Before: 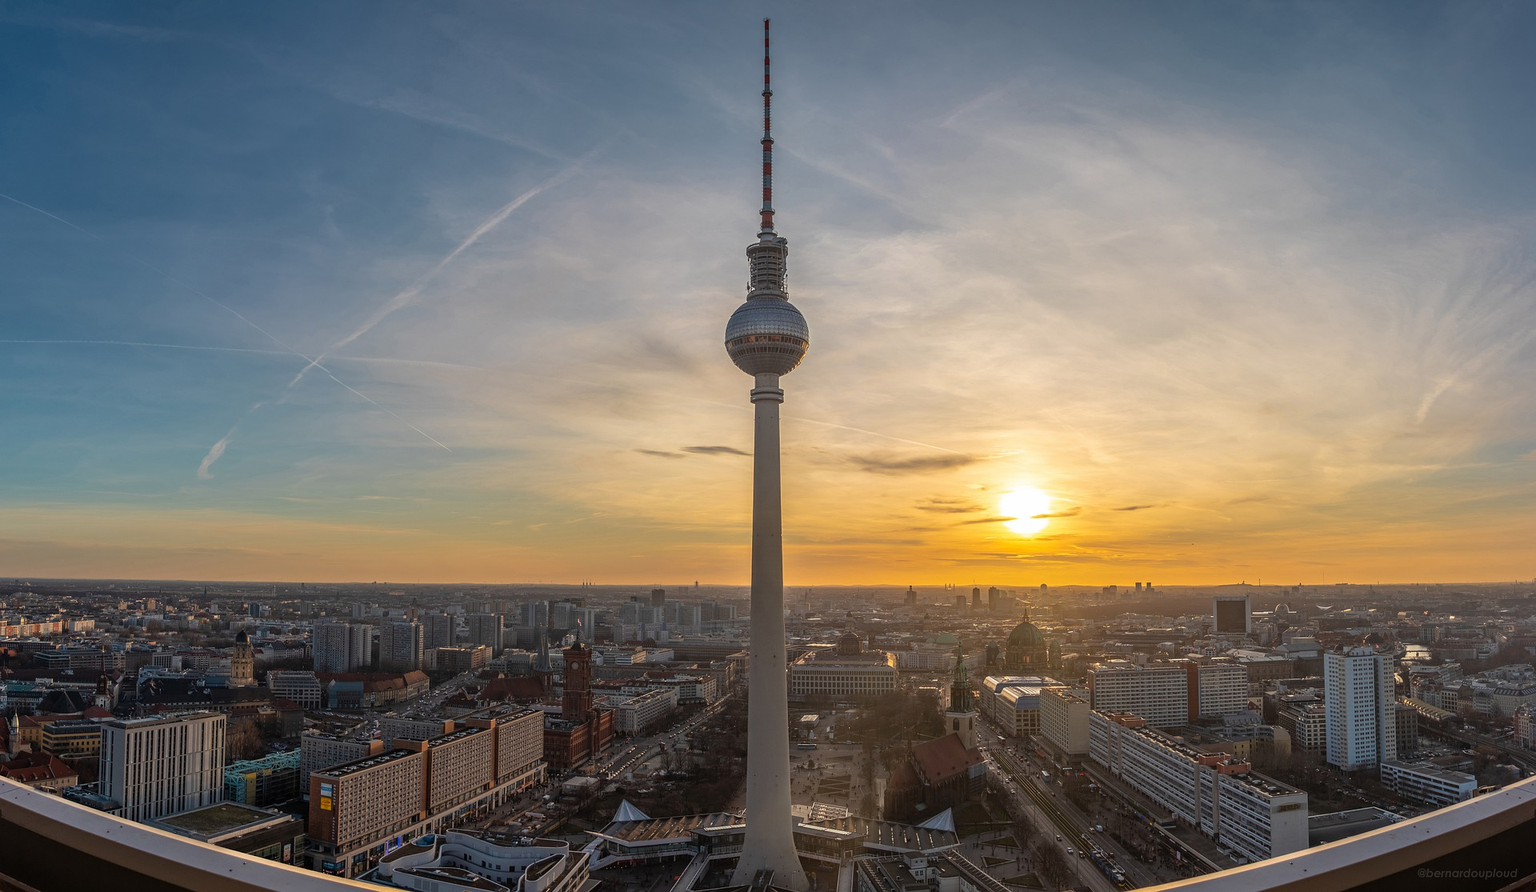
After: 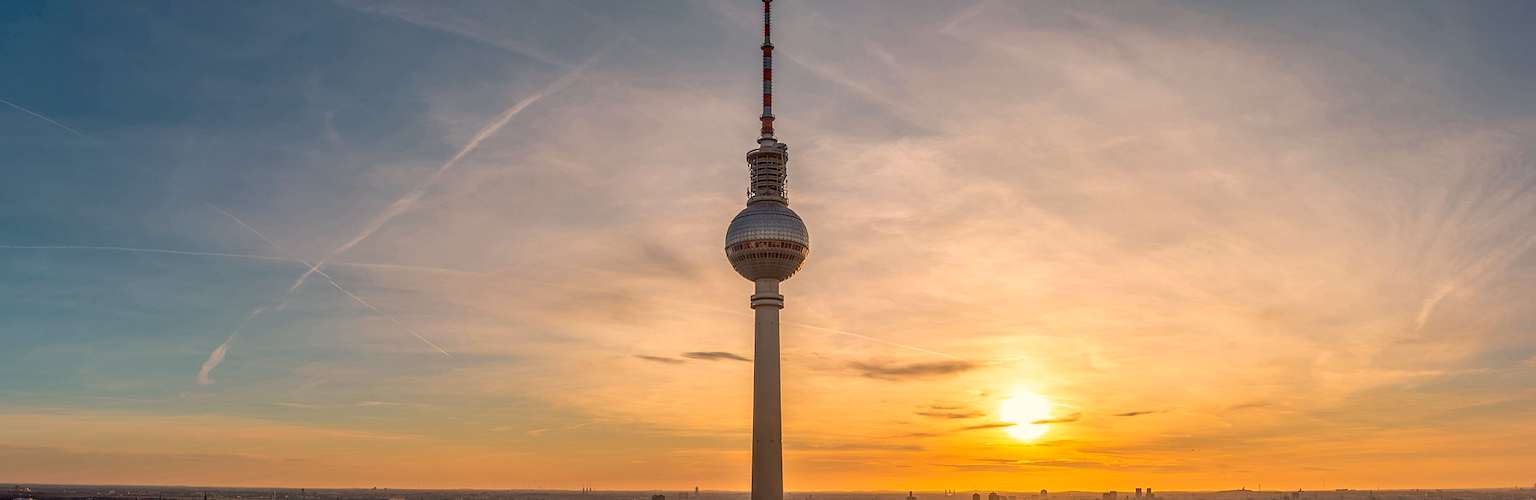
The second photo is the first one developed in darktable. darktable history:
exposure: black level correction 0.016, exposure -0.009 EV, compensate highlight preservation false
crop and rotate: top 10.605%, bottom 33.274%
color correction: highlights b* 3
white balance: red 1.127, blue 0.943
